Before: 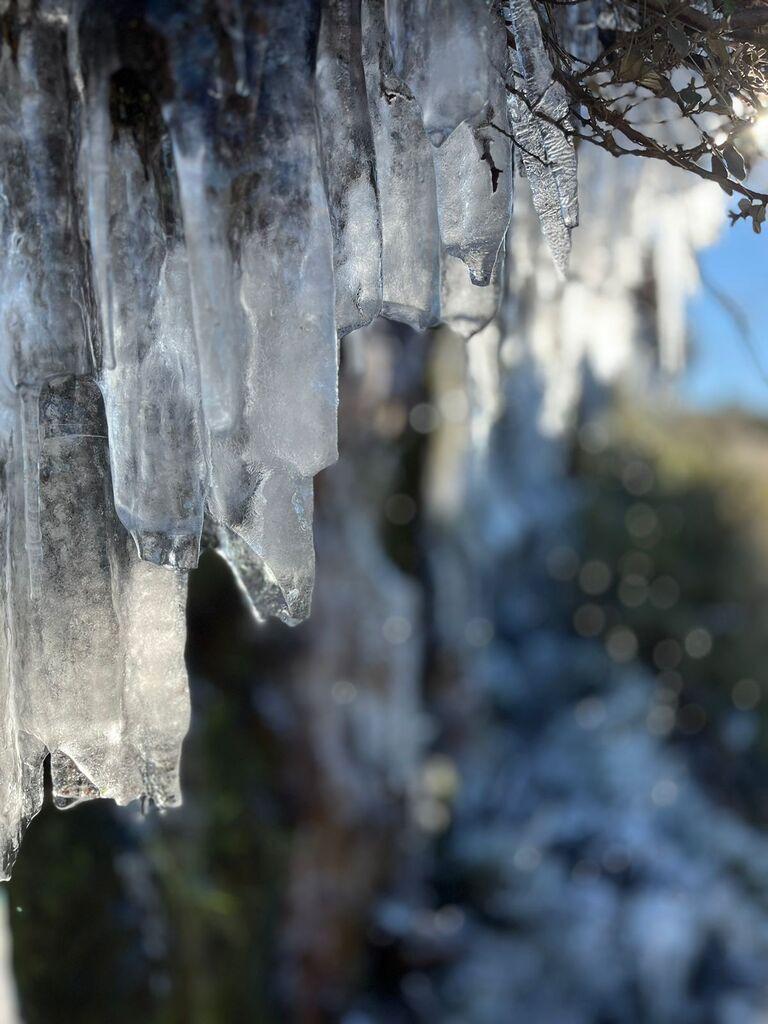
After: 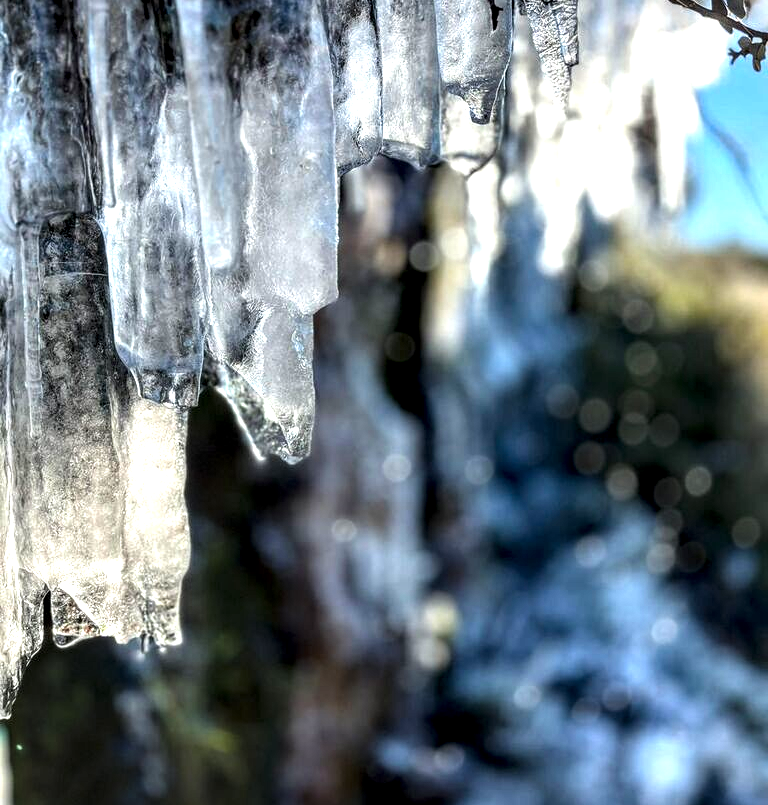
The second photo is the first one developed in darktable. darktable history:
crop and rotate: top 15.846%, bottom 5.537%
tone equalizer: -8 EV -0.398 EV, -7 EV -0.407 EV, -6 EV -0.297 EV, -5 EV -0.225 EV, -3 EV 0.206 EV, -2 EV 0.309 EV, -1 EV 0.377 EV, +0 EV 0.443 EV
local contrast: detail 205%
color balance rgb: global offset › luminance 0.709%, perceptual saturation grading › global saturation 31.111%, global vibrance 20.438%
